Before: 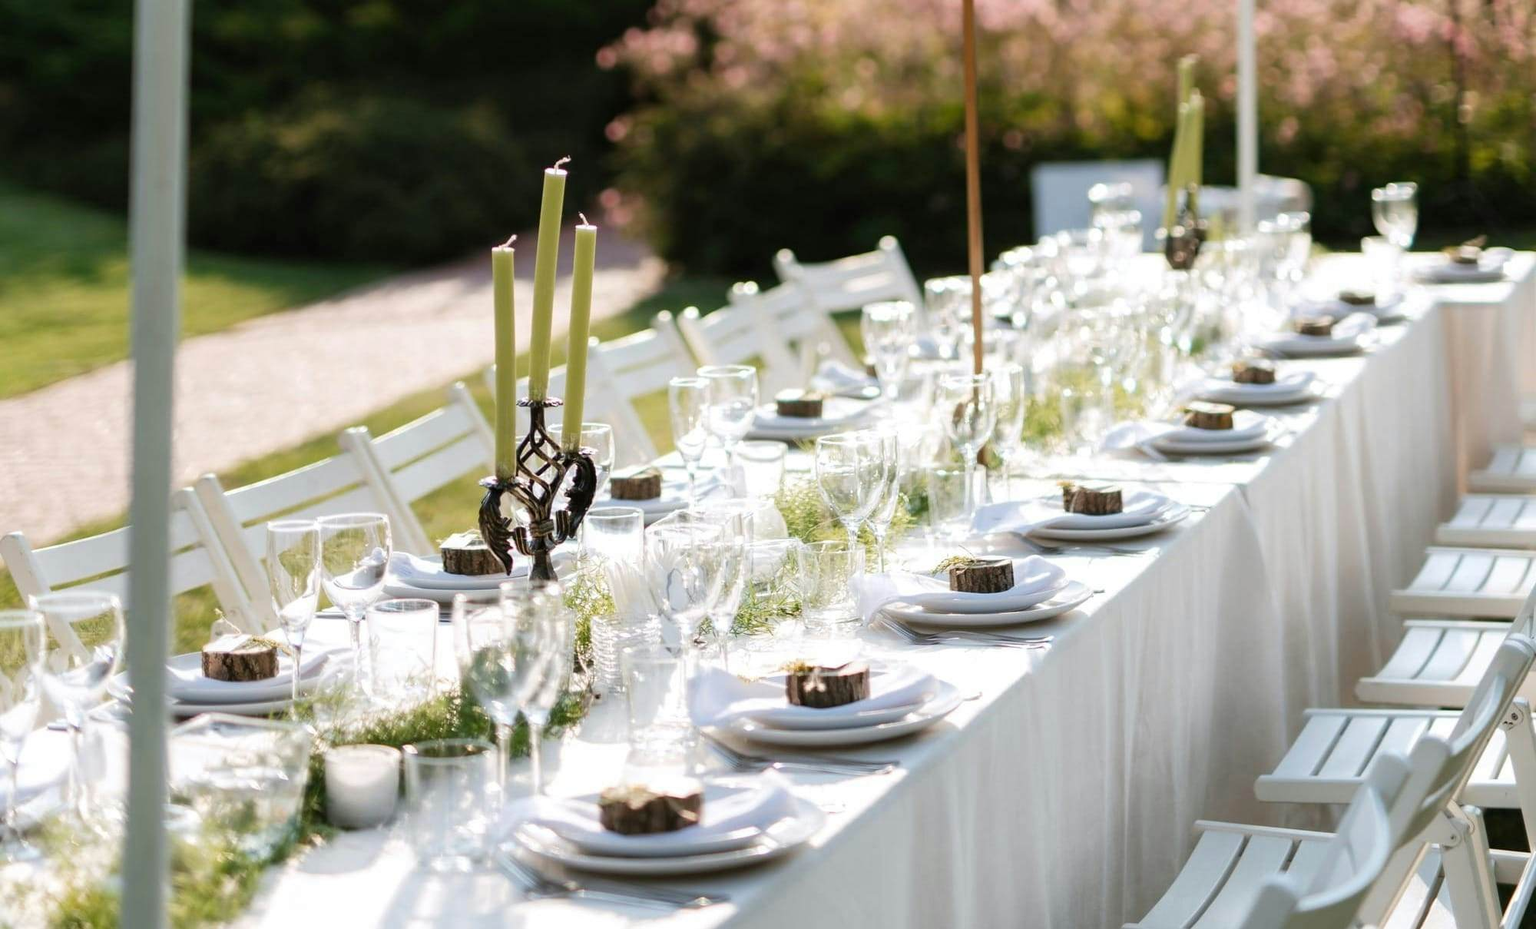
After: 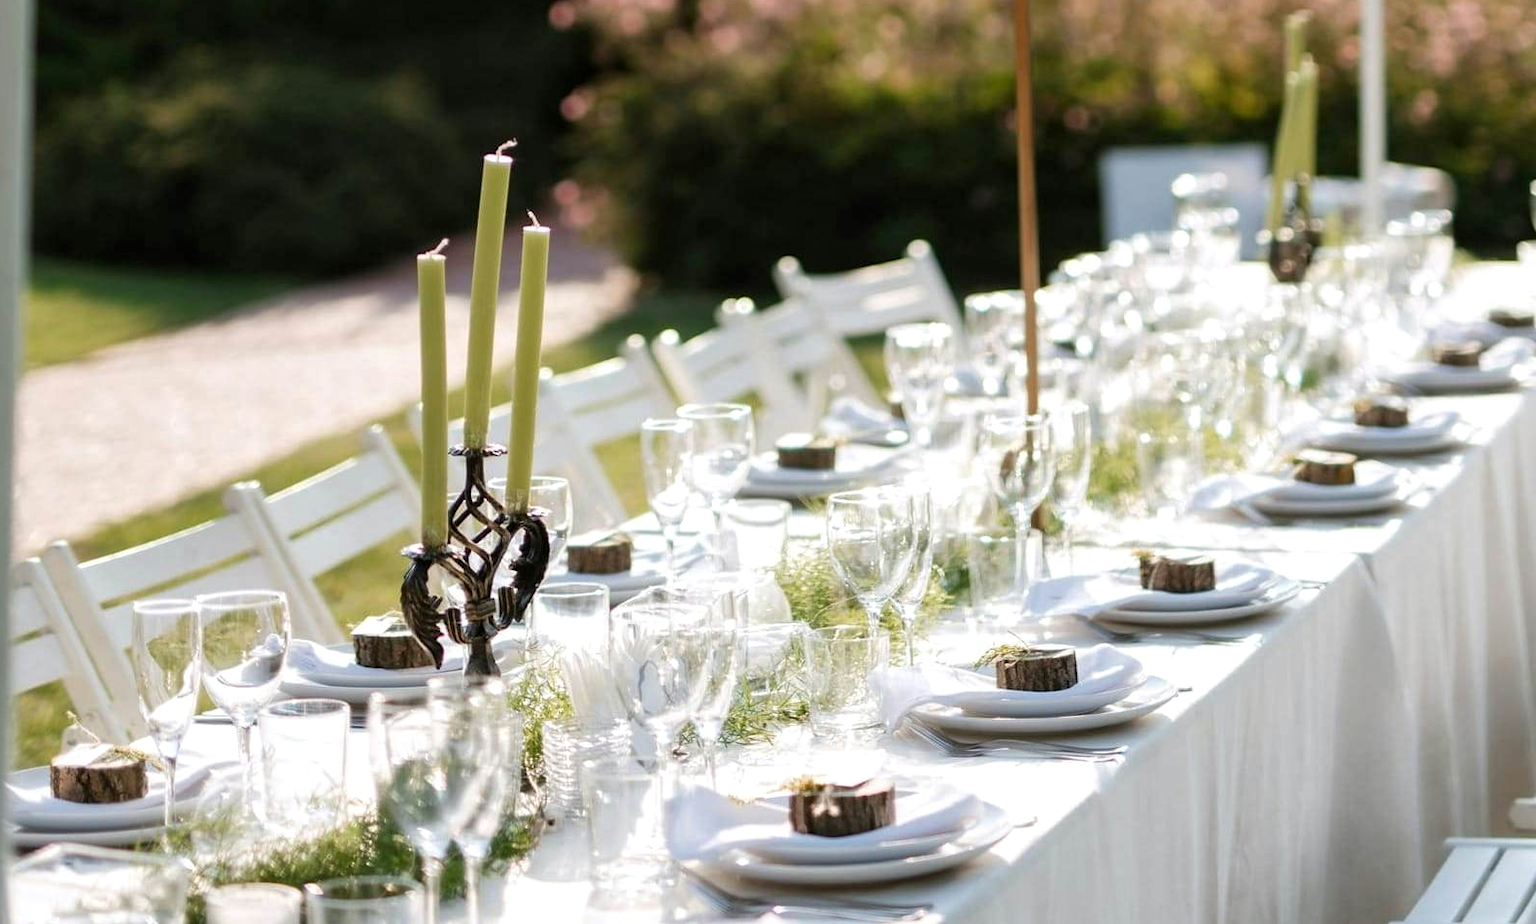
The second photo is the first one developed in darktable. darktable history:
local contrast: mode bilateral grid, contrast 21, coarseness 50, detail 119%, midtone range 0.2
crop and rotate: left 10.554%, top 4.984%, right 10.355%, bottom 16.213%
